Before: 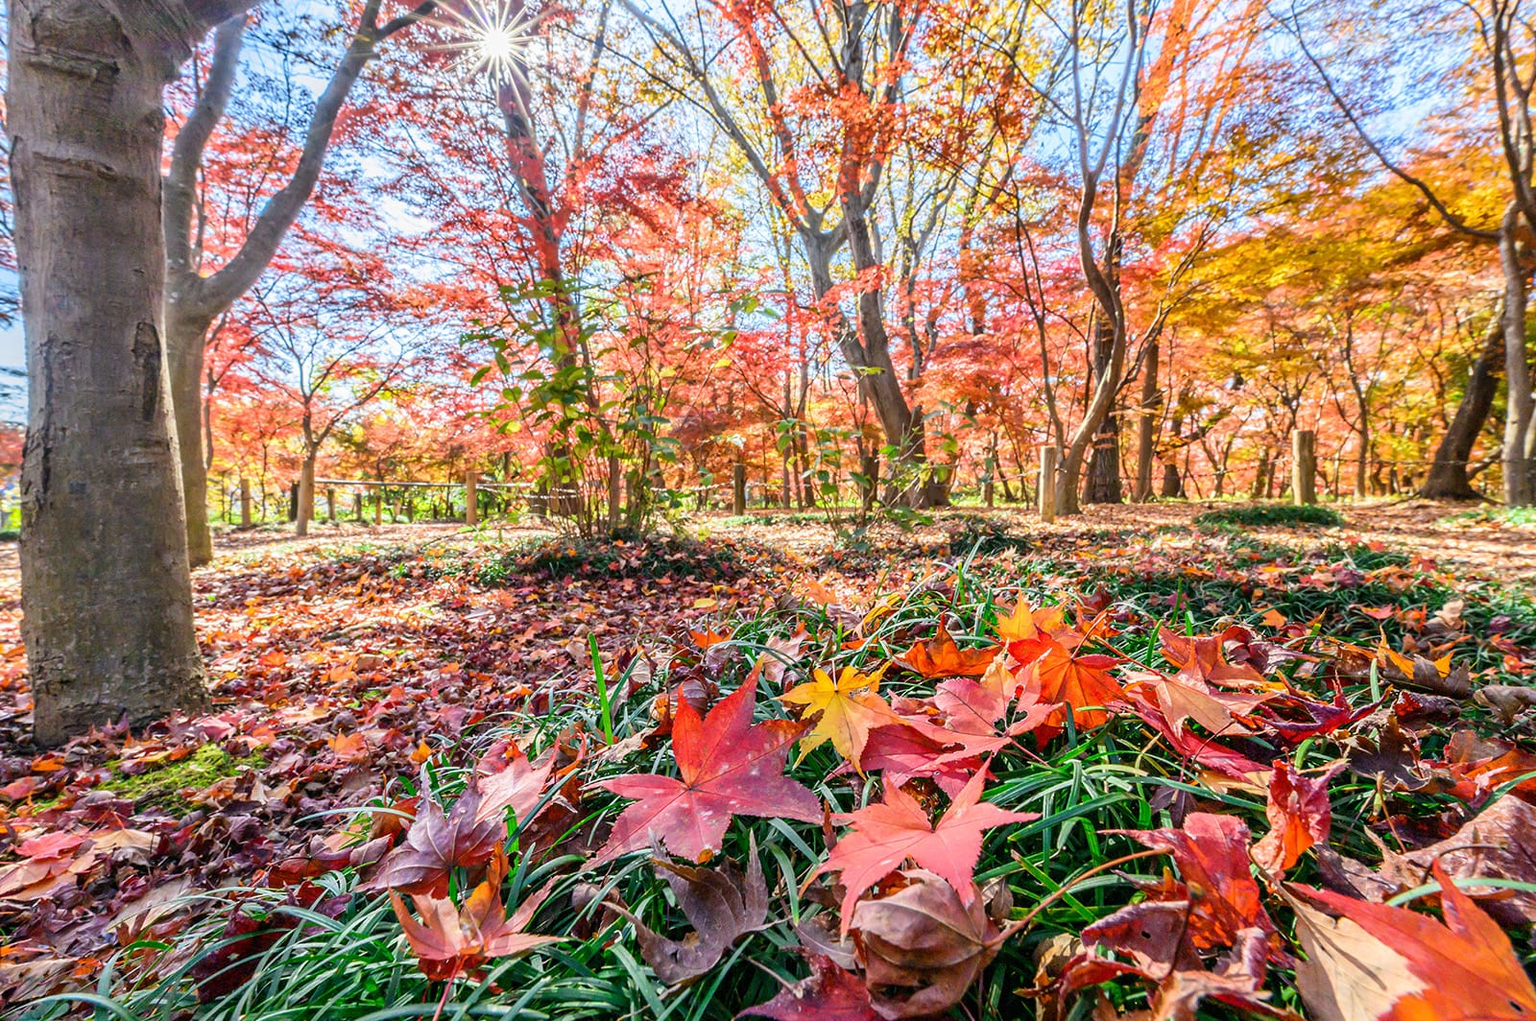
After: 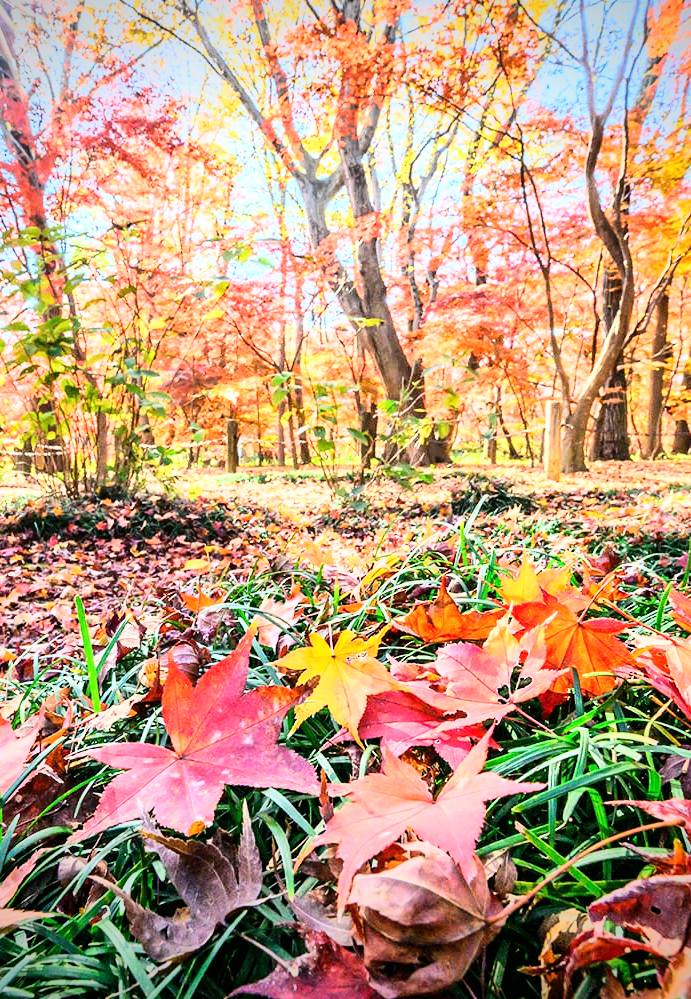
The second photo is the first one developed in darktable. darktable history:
crop: left 33.671%, top 6.045%, right 23.131%
vignetting: fall-off start 75.39%, saturation 0.003, center (-0.033, -0.042), width/height ratio 1.077
base curve: curves: ch0 [(0, 0) (0.007, 0.004) (0.027, 0.03) (0.046, 0.07) (0.207, 0.54) (0.442, 0.872) (0.673, 0.972) (1, 1)]
